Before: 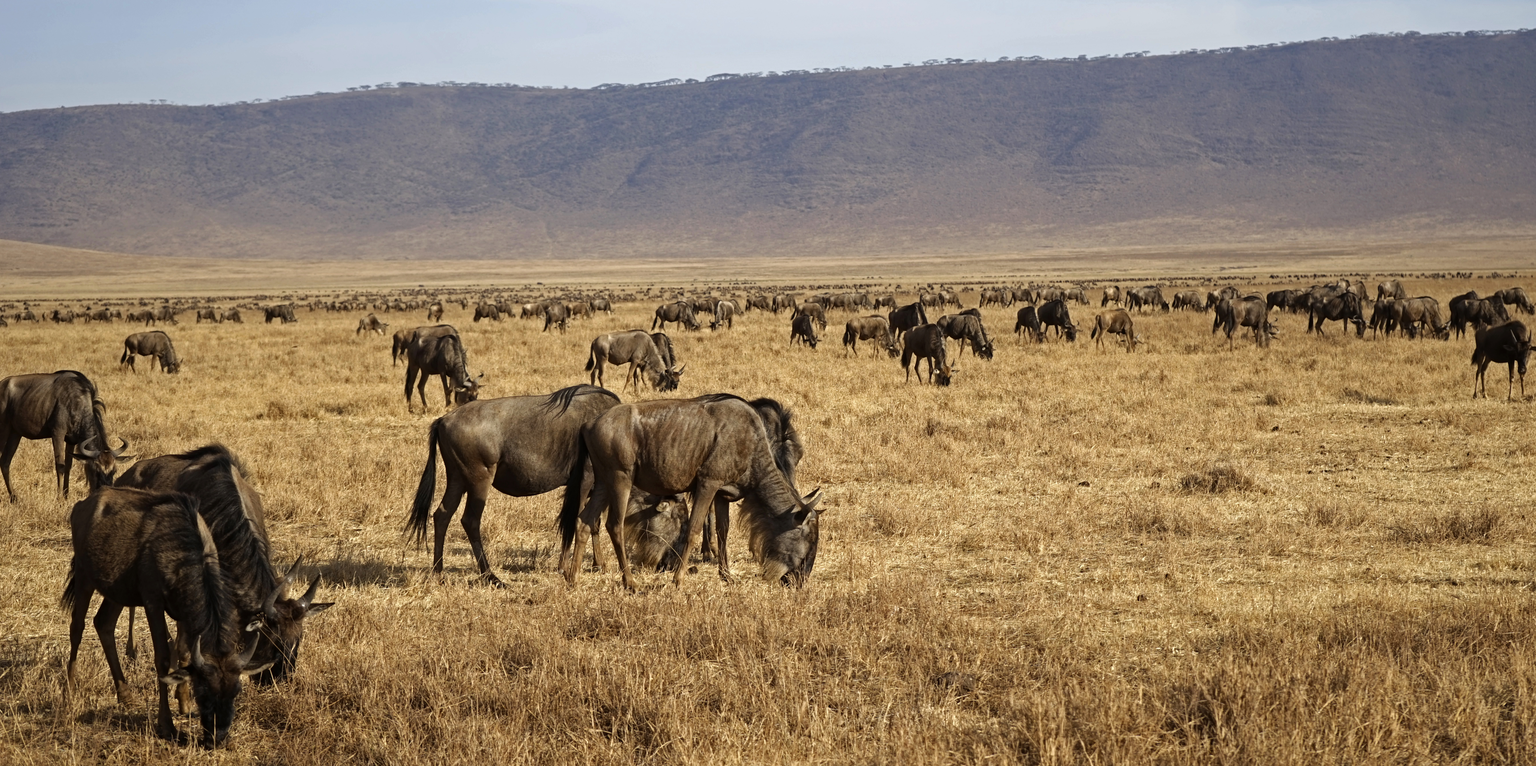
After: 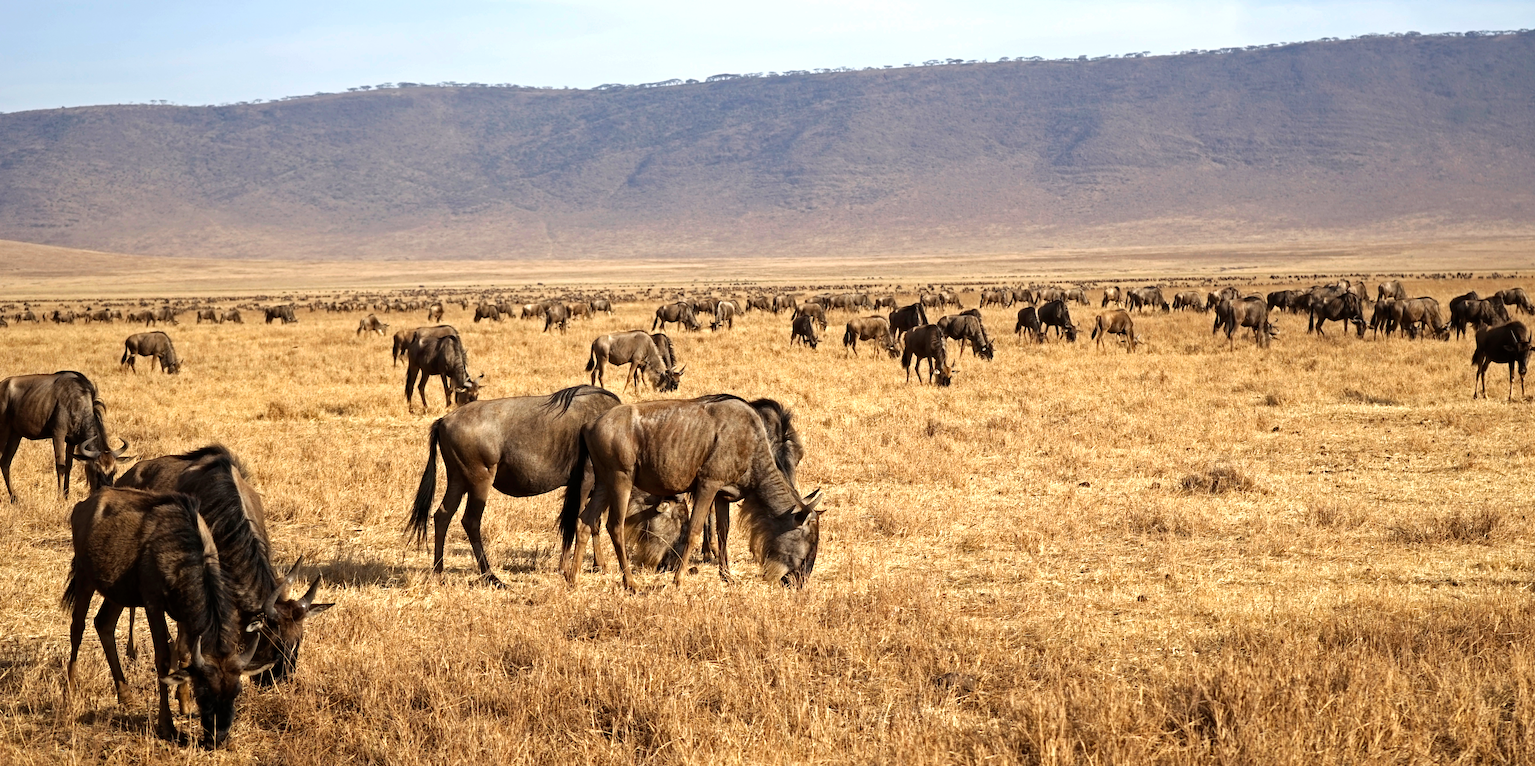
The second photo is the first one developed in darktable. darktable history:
exposure: exposure 0.584 EV, compensate exposure bias true, compensate highlight preservation false
